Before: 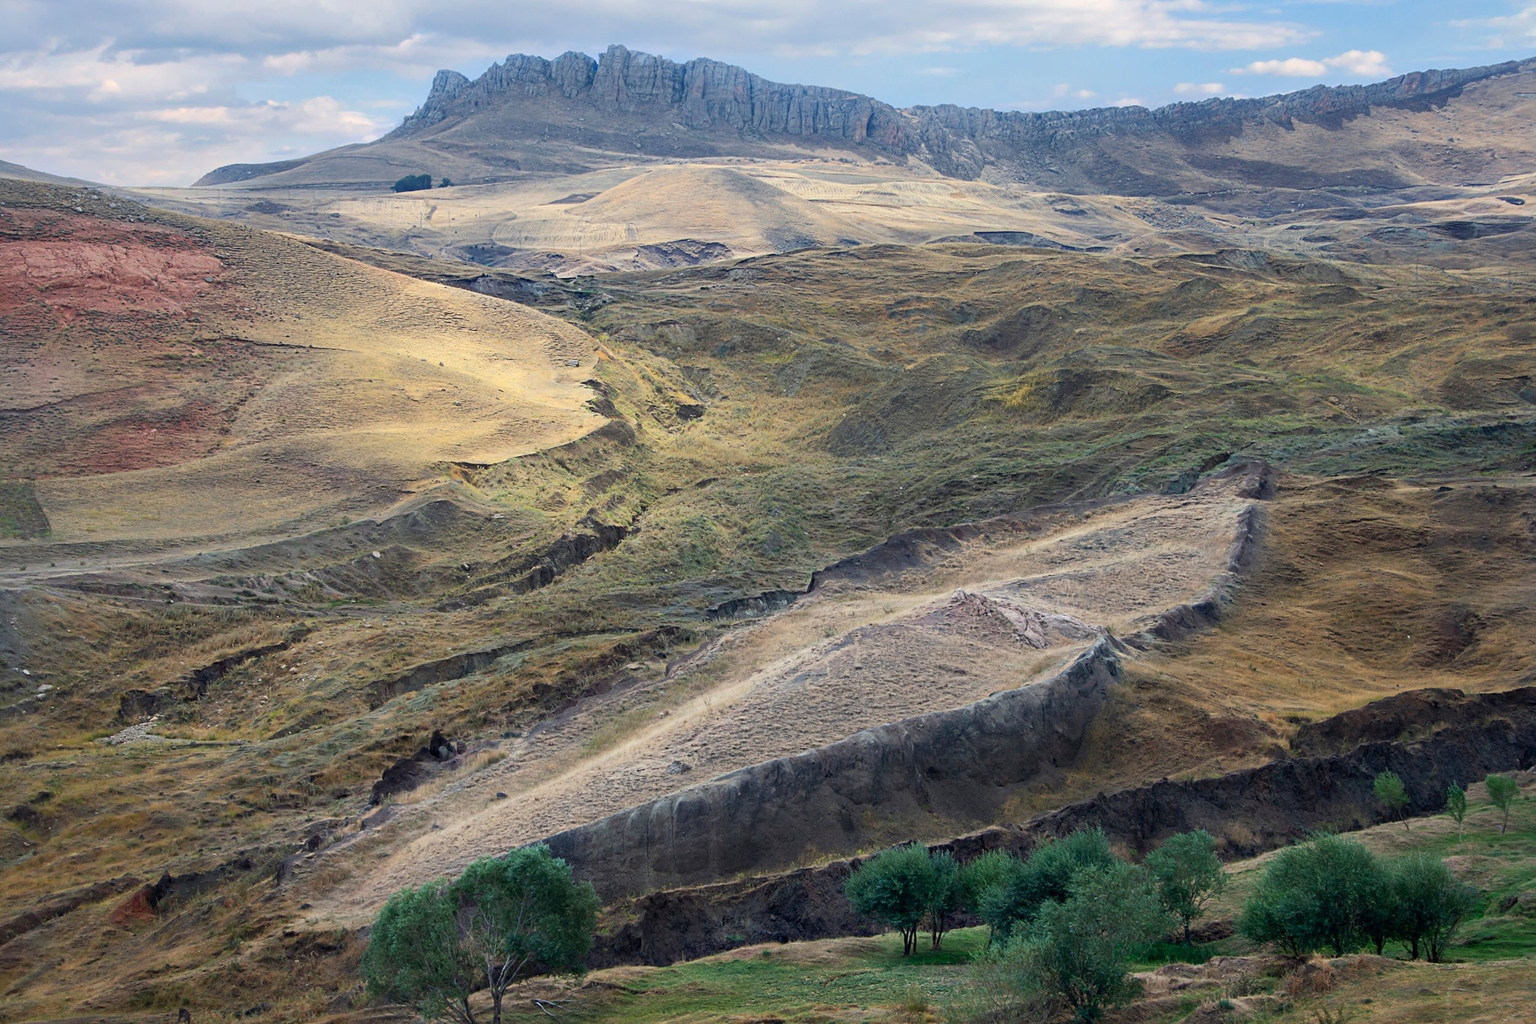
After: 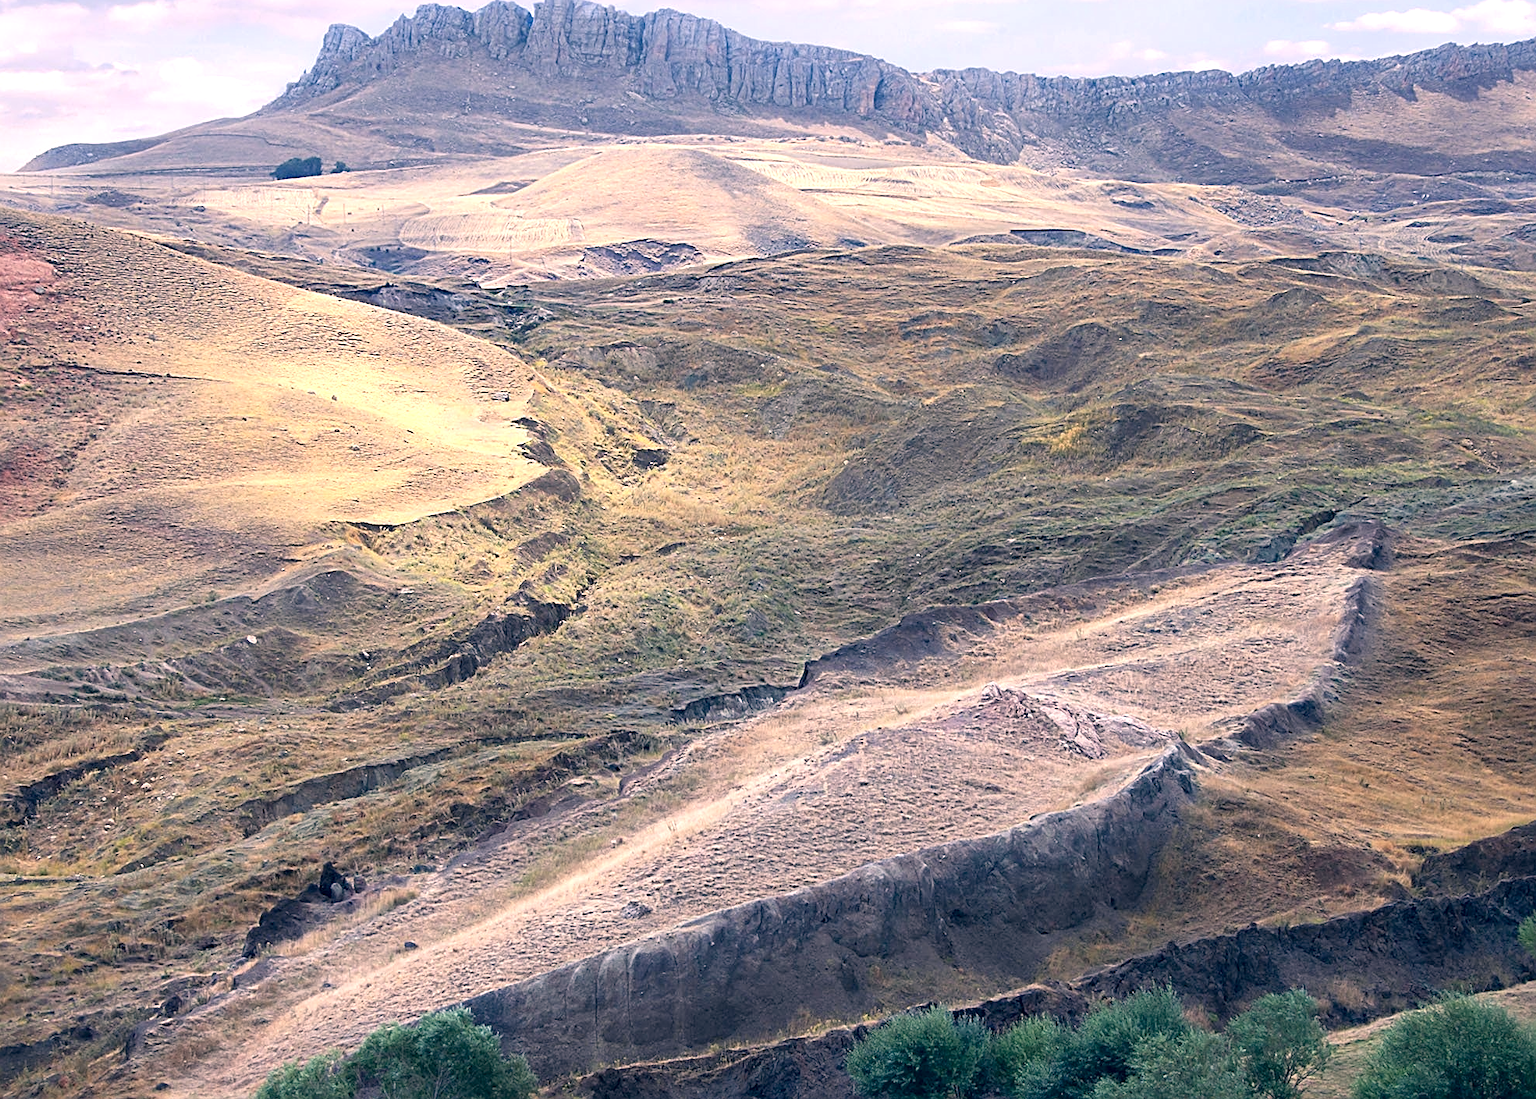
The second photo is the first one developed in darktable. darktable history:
sharpen: on, module defaults
crop: left 11.64%, top 5.017%, right 9.592%, bottom 10.443%
color correction: highlights a* 13.9, highlights b* 5.91, shadows a* -5.25, shadows b* -15.91, saturation 0.848
exposure: exposure 0.69 EV, compensate highlight preservation false
